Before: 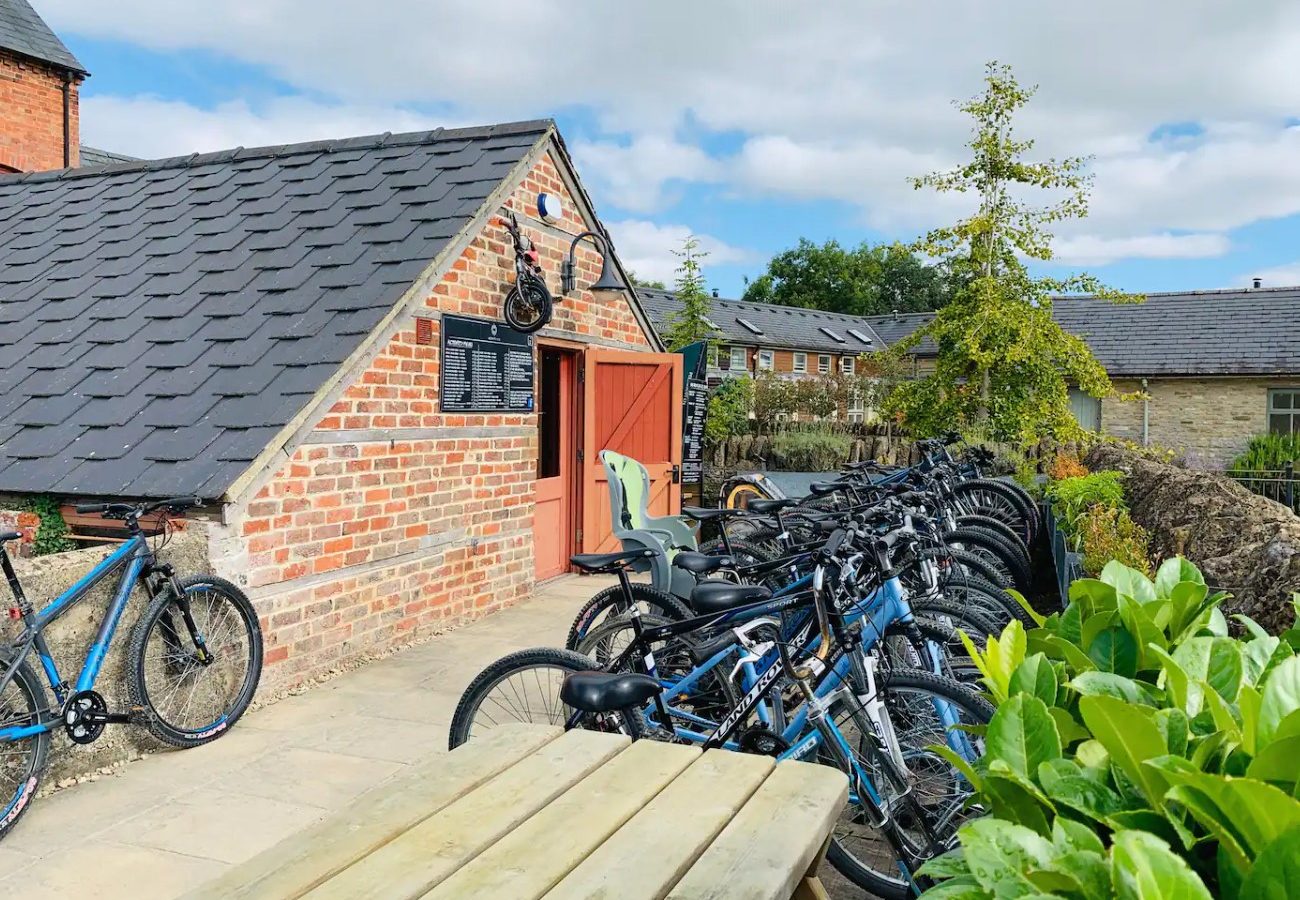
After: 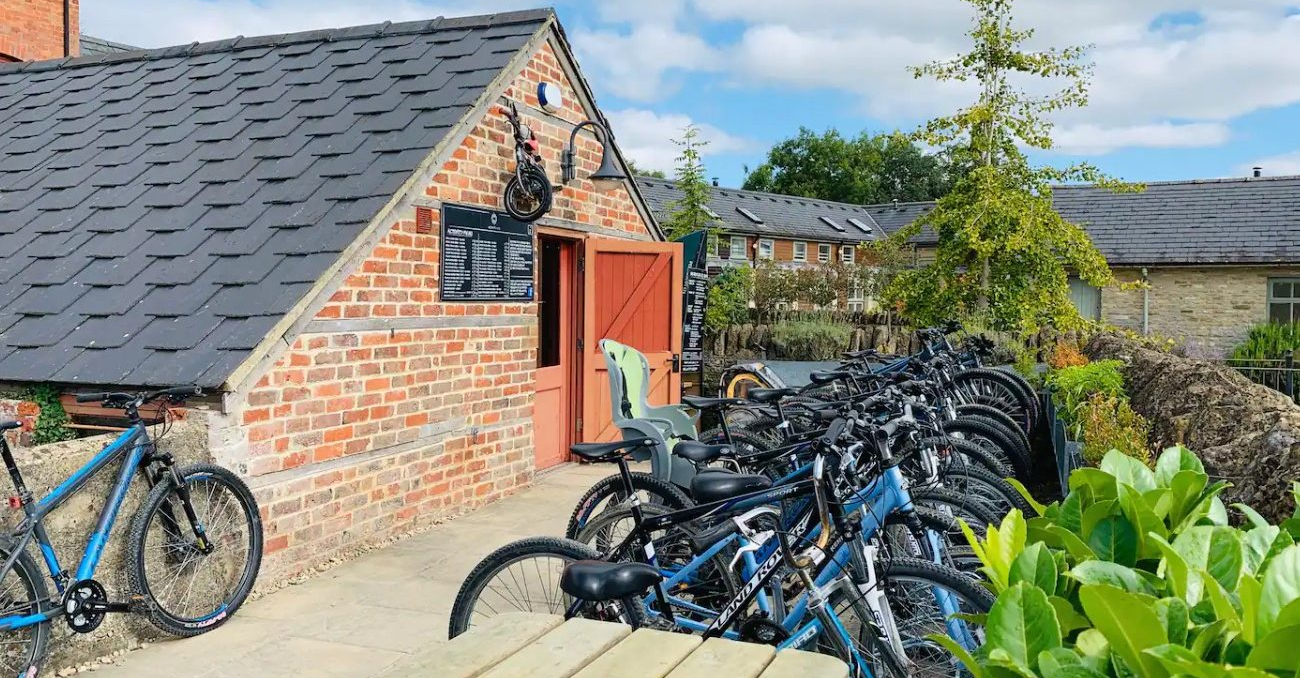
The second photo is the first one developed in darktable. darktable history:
crop and rotate: top 12.369%, bottom 12.199%
